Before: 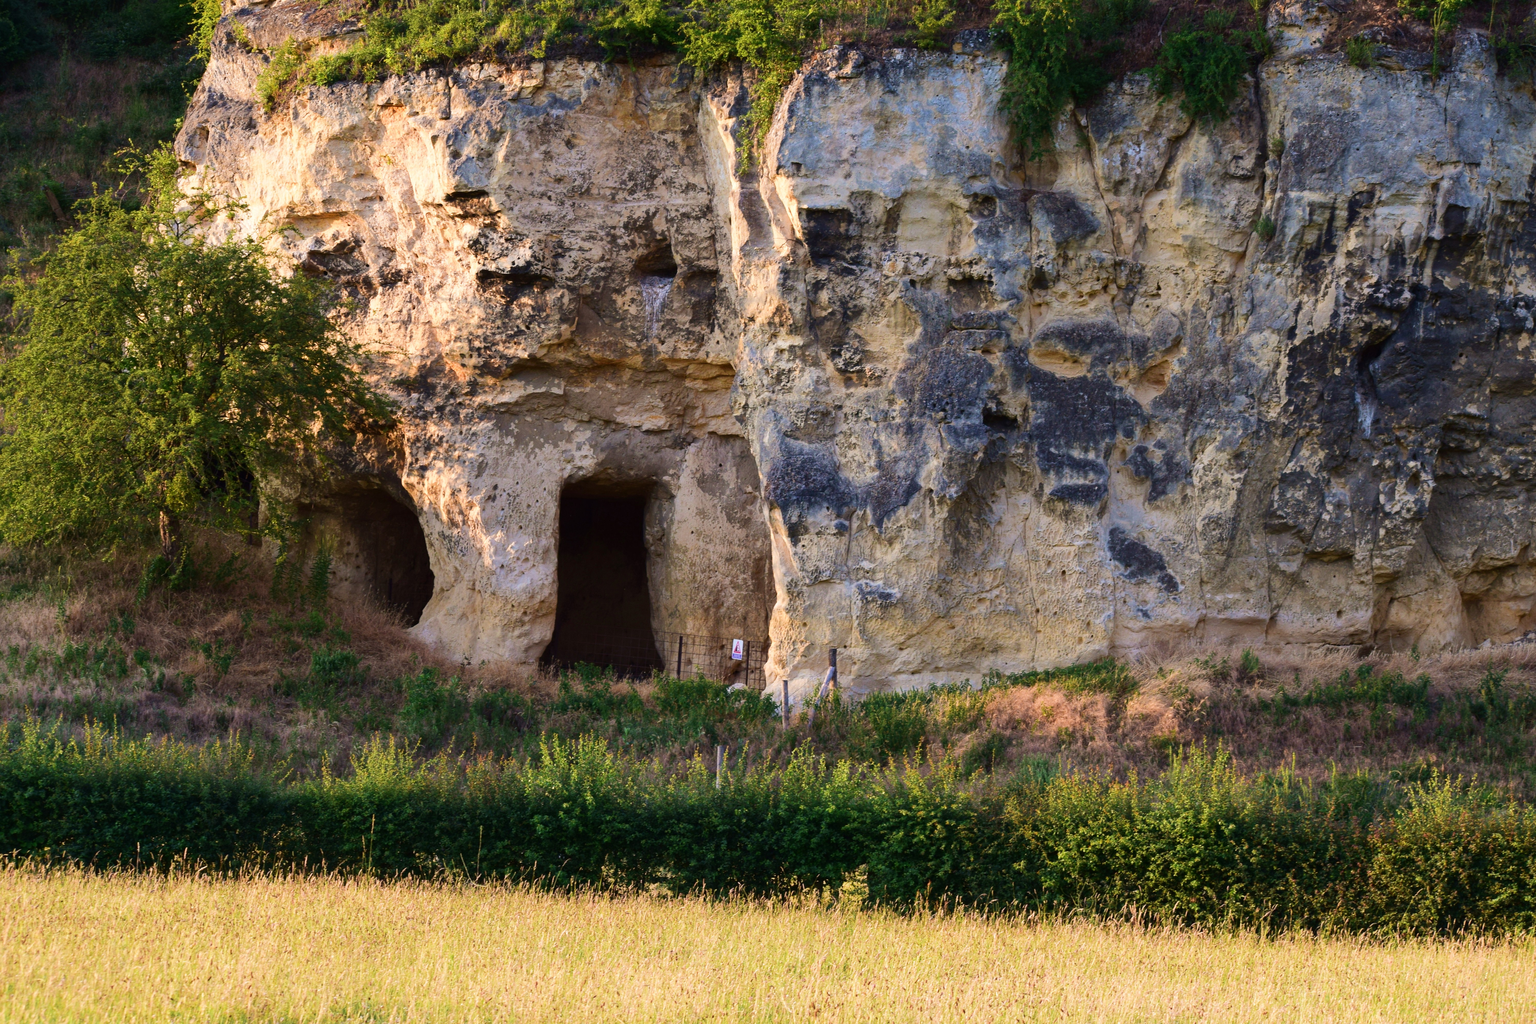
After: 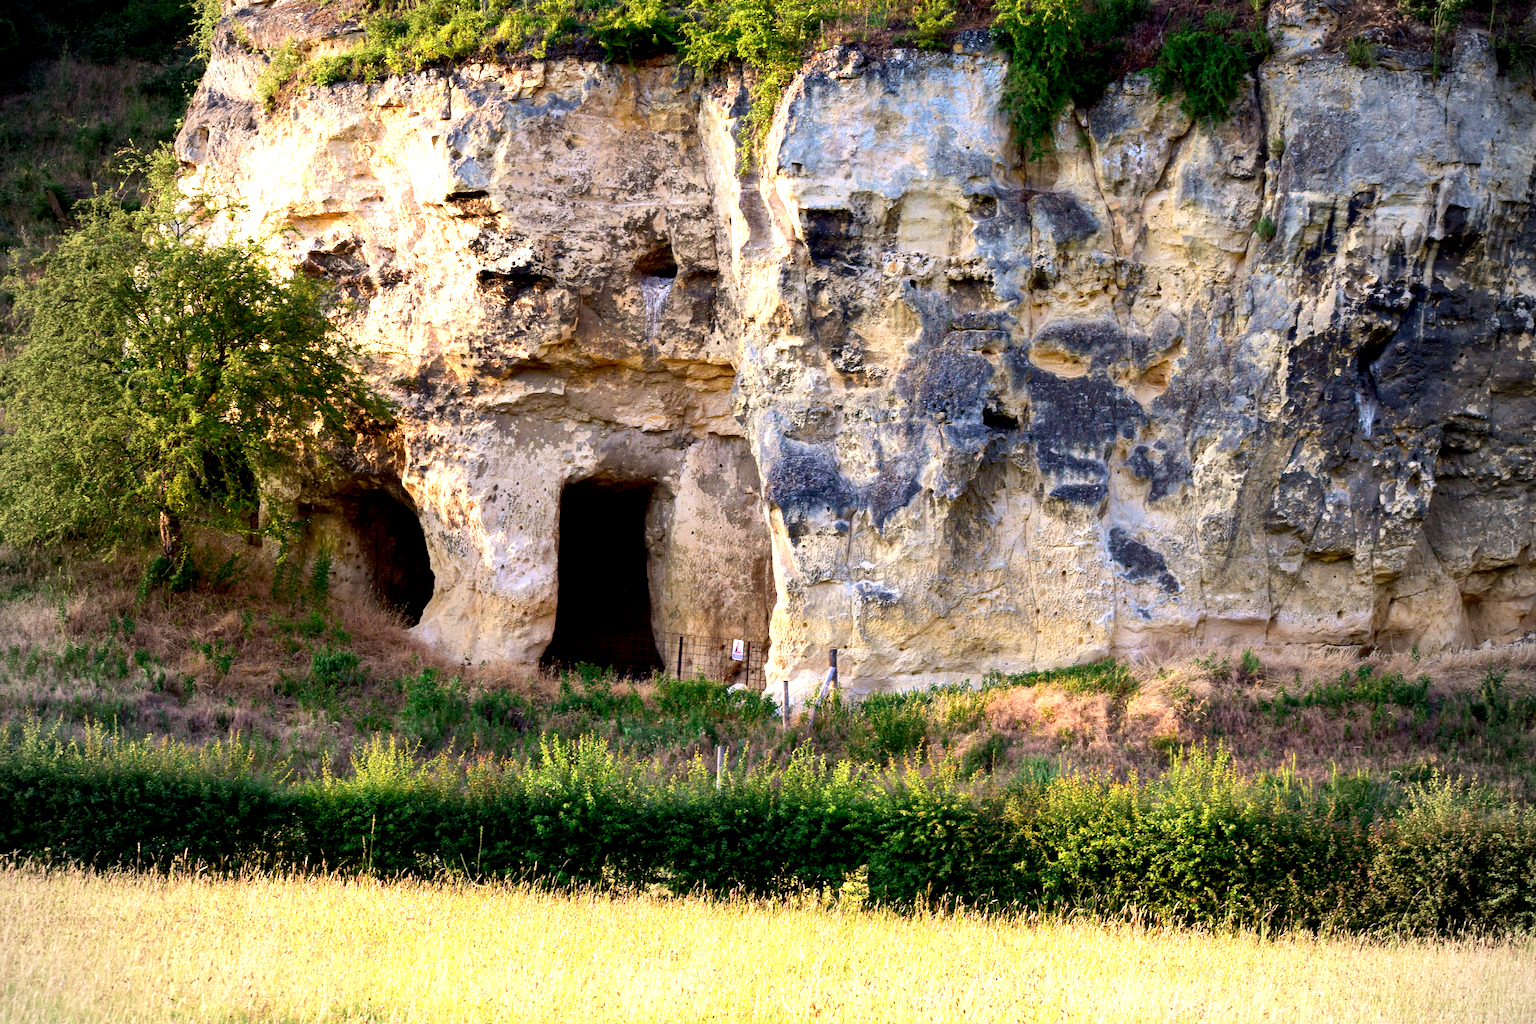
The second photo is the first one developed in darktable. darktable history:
exposure: black level correction 0.008, exposure 0.979 EV, compensate highlight preservation false
vignetting: fall-off start 74.49%, fall-off radius 65.9%, brightness -0.628, saturation -0.68
